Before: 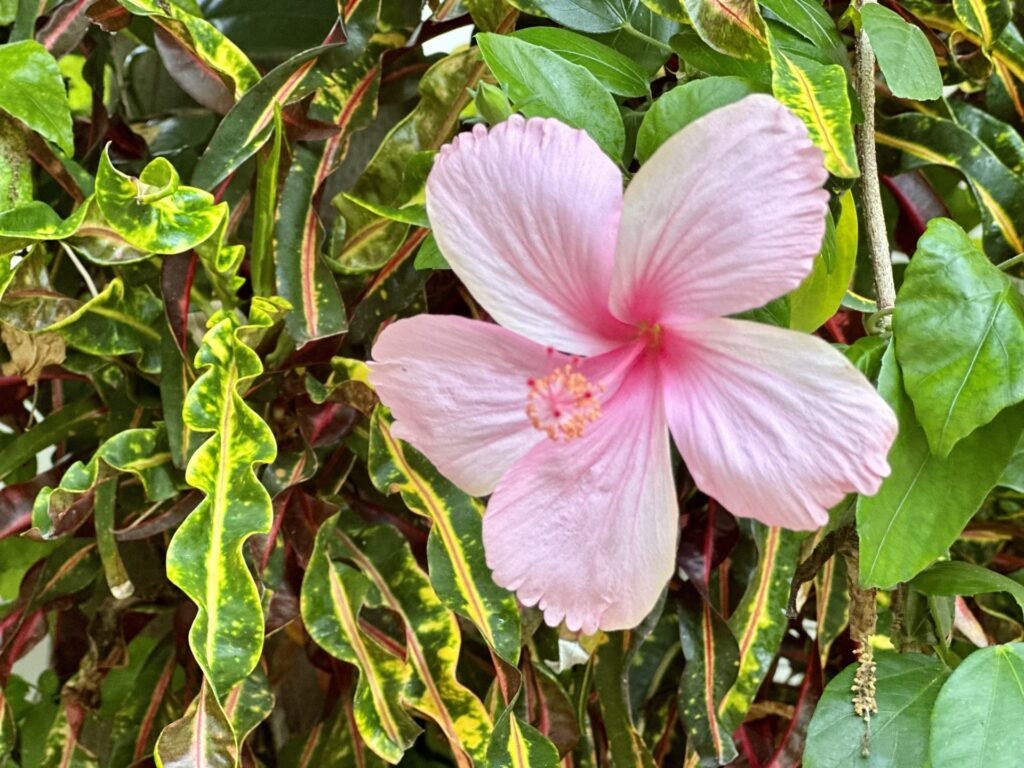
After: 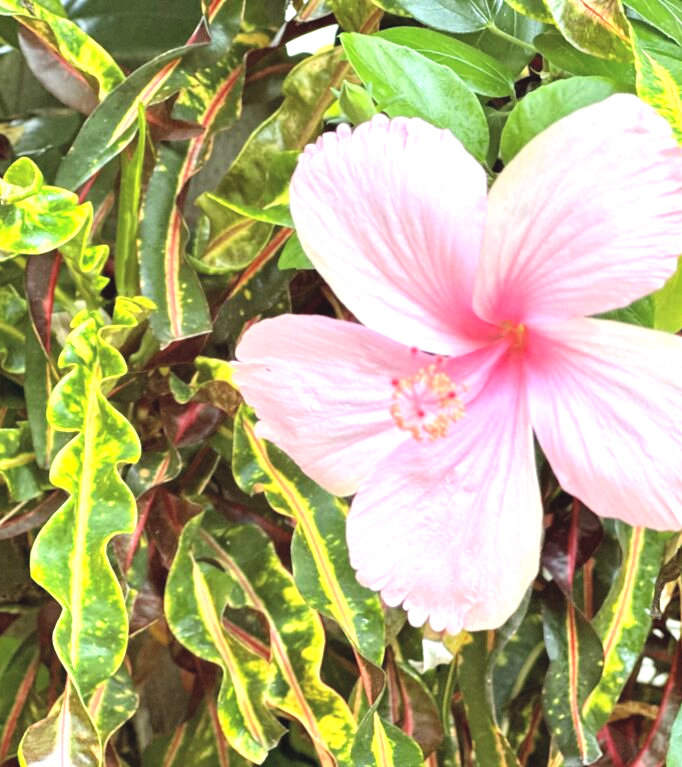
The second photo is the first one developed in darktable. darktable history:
crop and rotate: left 13.342%, right 19.991%
contrast brightness saturation: brightness 0.13
exposure: black level correction -0.002, exposure 0.708 EV, compensate exposure bias true, compensate highlight preservation false
